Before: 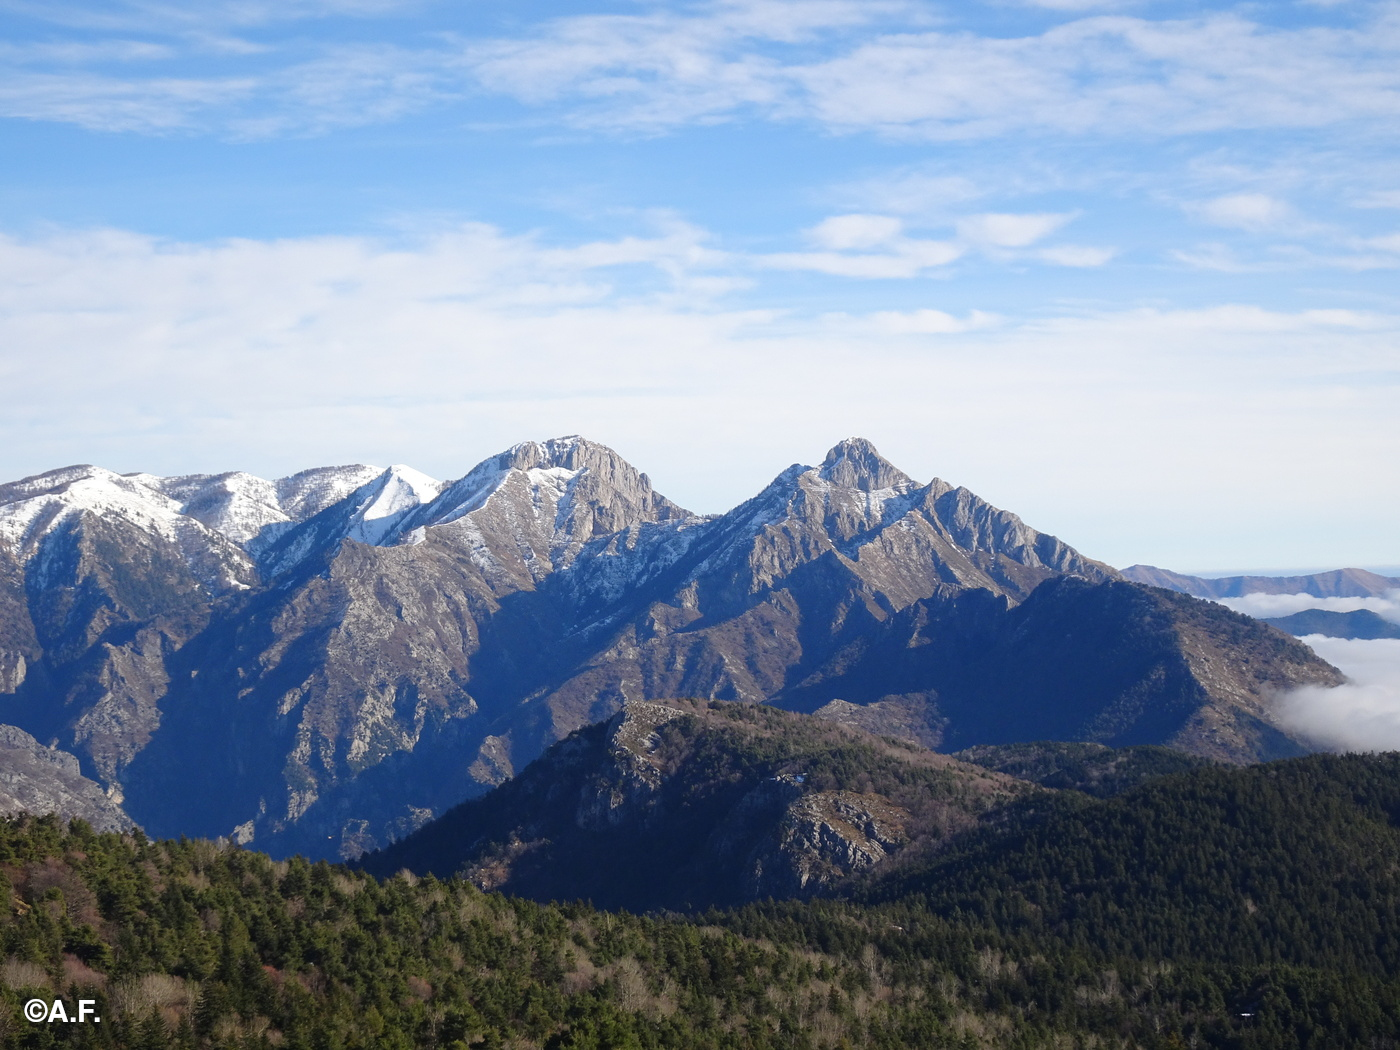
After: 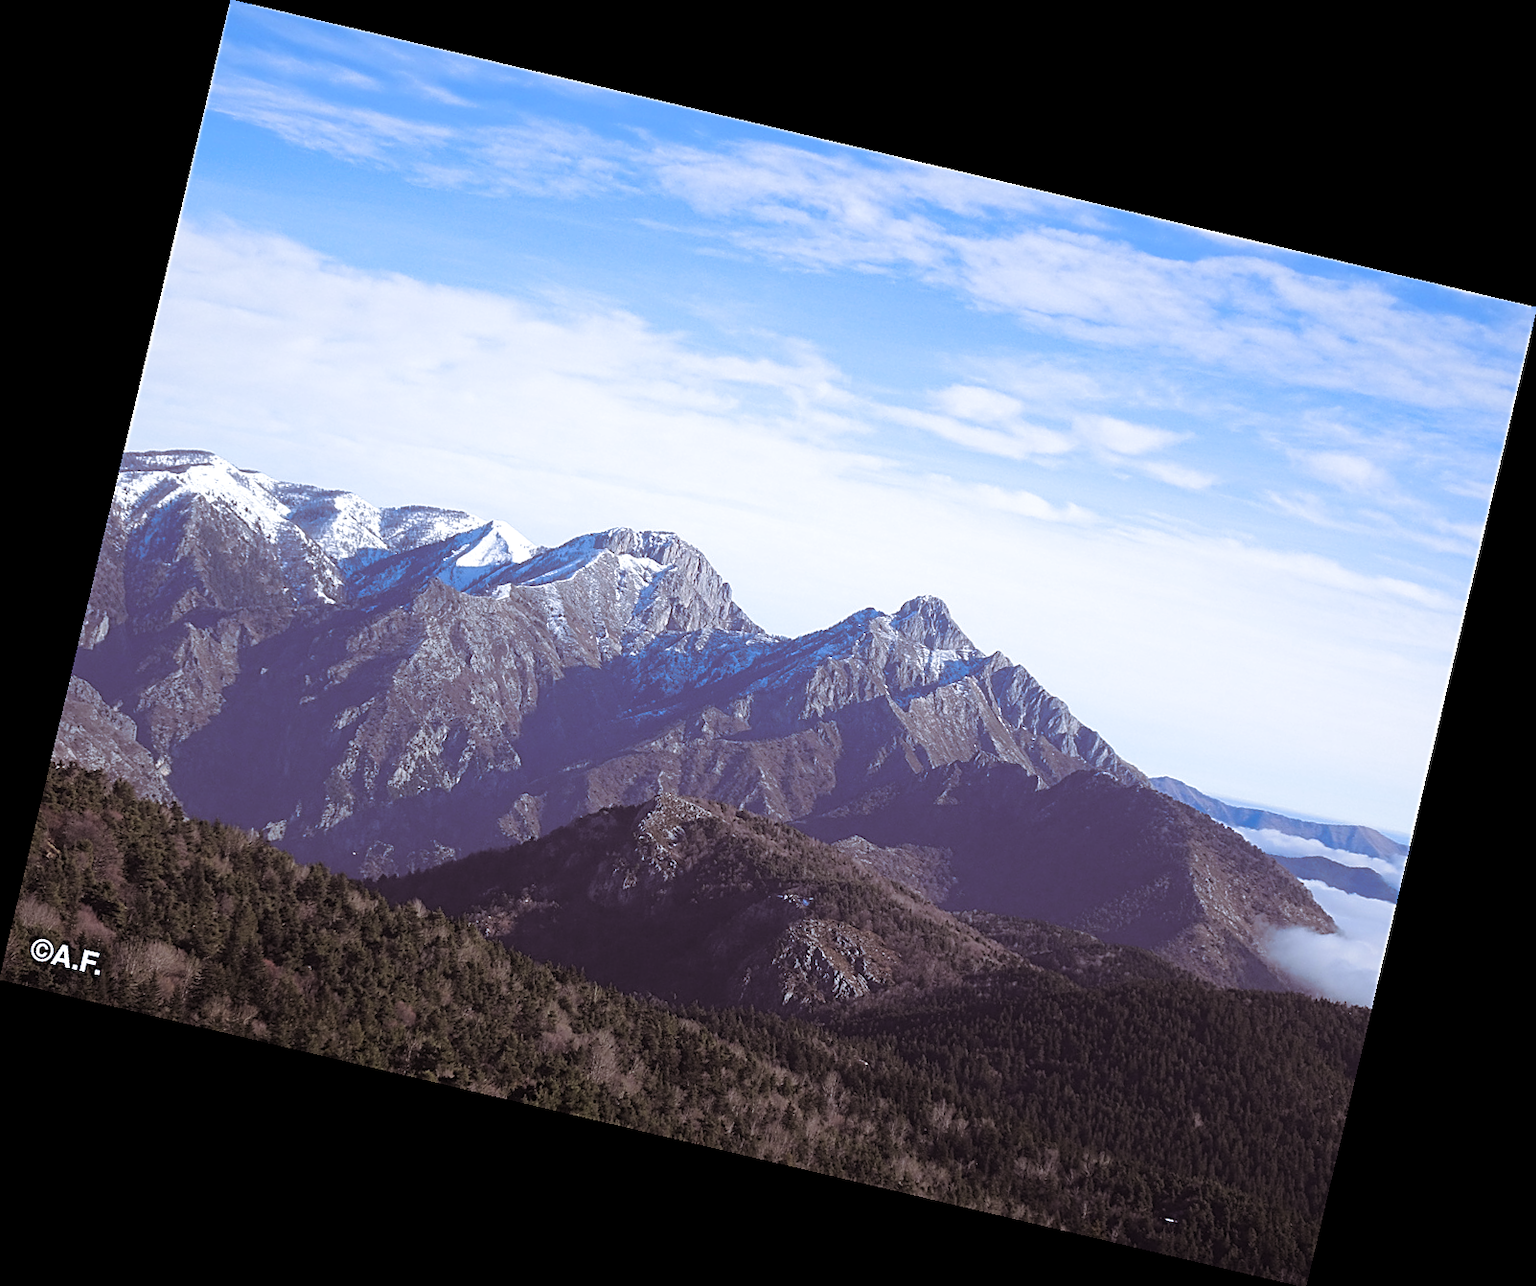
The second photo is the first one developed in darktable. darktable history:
color calibration: illuminant as shot in camera, x 0.37, y 0.382, temperature 4313.32 K
split-toning: shadows › saturation 0.24, highlights › hue 54°, highlights › saturation 0.24
rotate and perspective: rotation 13.27°, automatic cropping off
sharpen: on, module defaults
